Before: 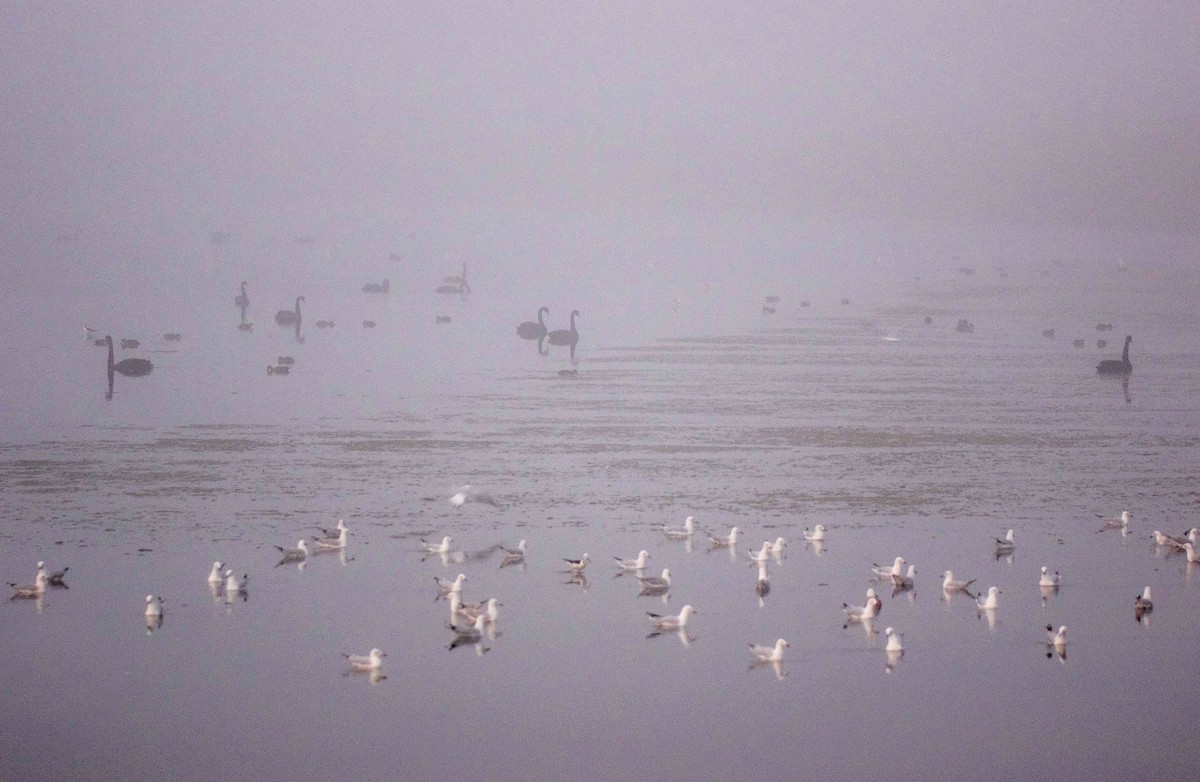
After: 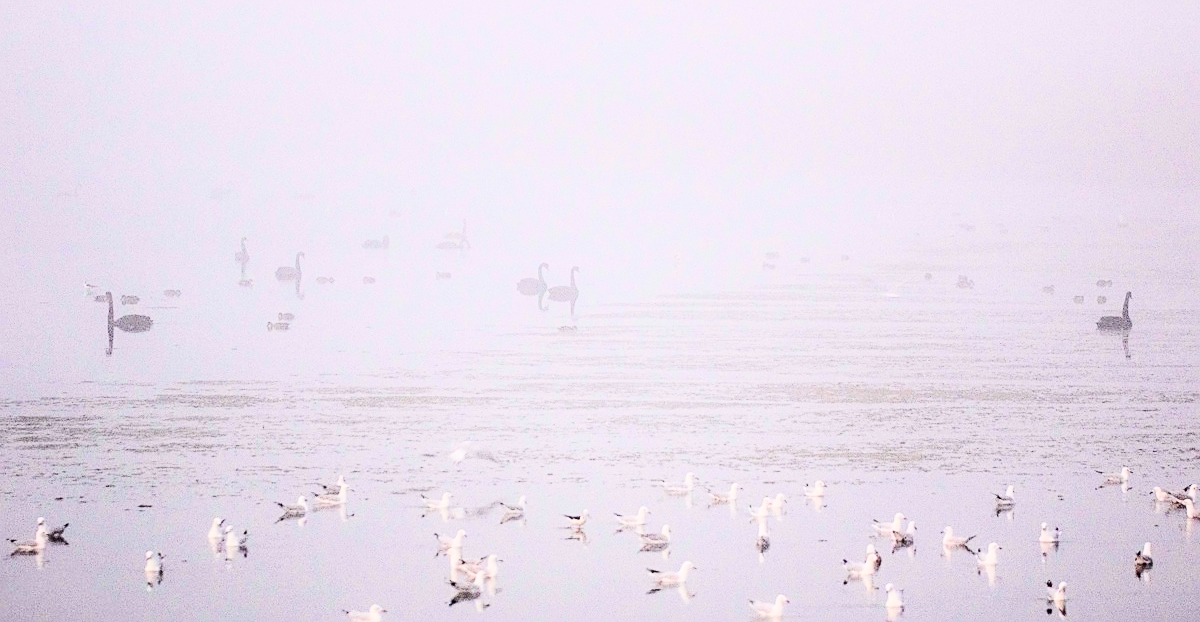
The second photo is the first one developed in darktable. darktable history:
tone equalizer: -8 EV -1.07 EV, -7 EV -1.01 EV, -6 EV -0.828 EV, -5 EV -0.552 EV, -3 EV 0.593 EV, -2 EV 0.895 EV, -1 EV 1.01 EV, +0 EV 1.07 EV
crop and rotate: top 5.669%, bottom 14.755%
contrast brightness saturation: contrast 0.382, brightness 0.107
filmic rgb: black relative exposure -7.65 EV, white relative exposure 4.56 EV, hardness 3.61
sharpen: on, module defaults
